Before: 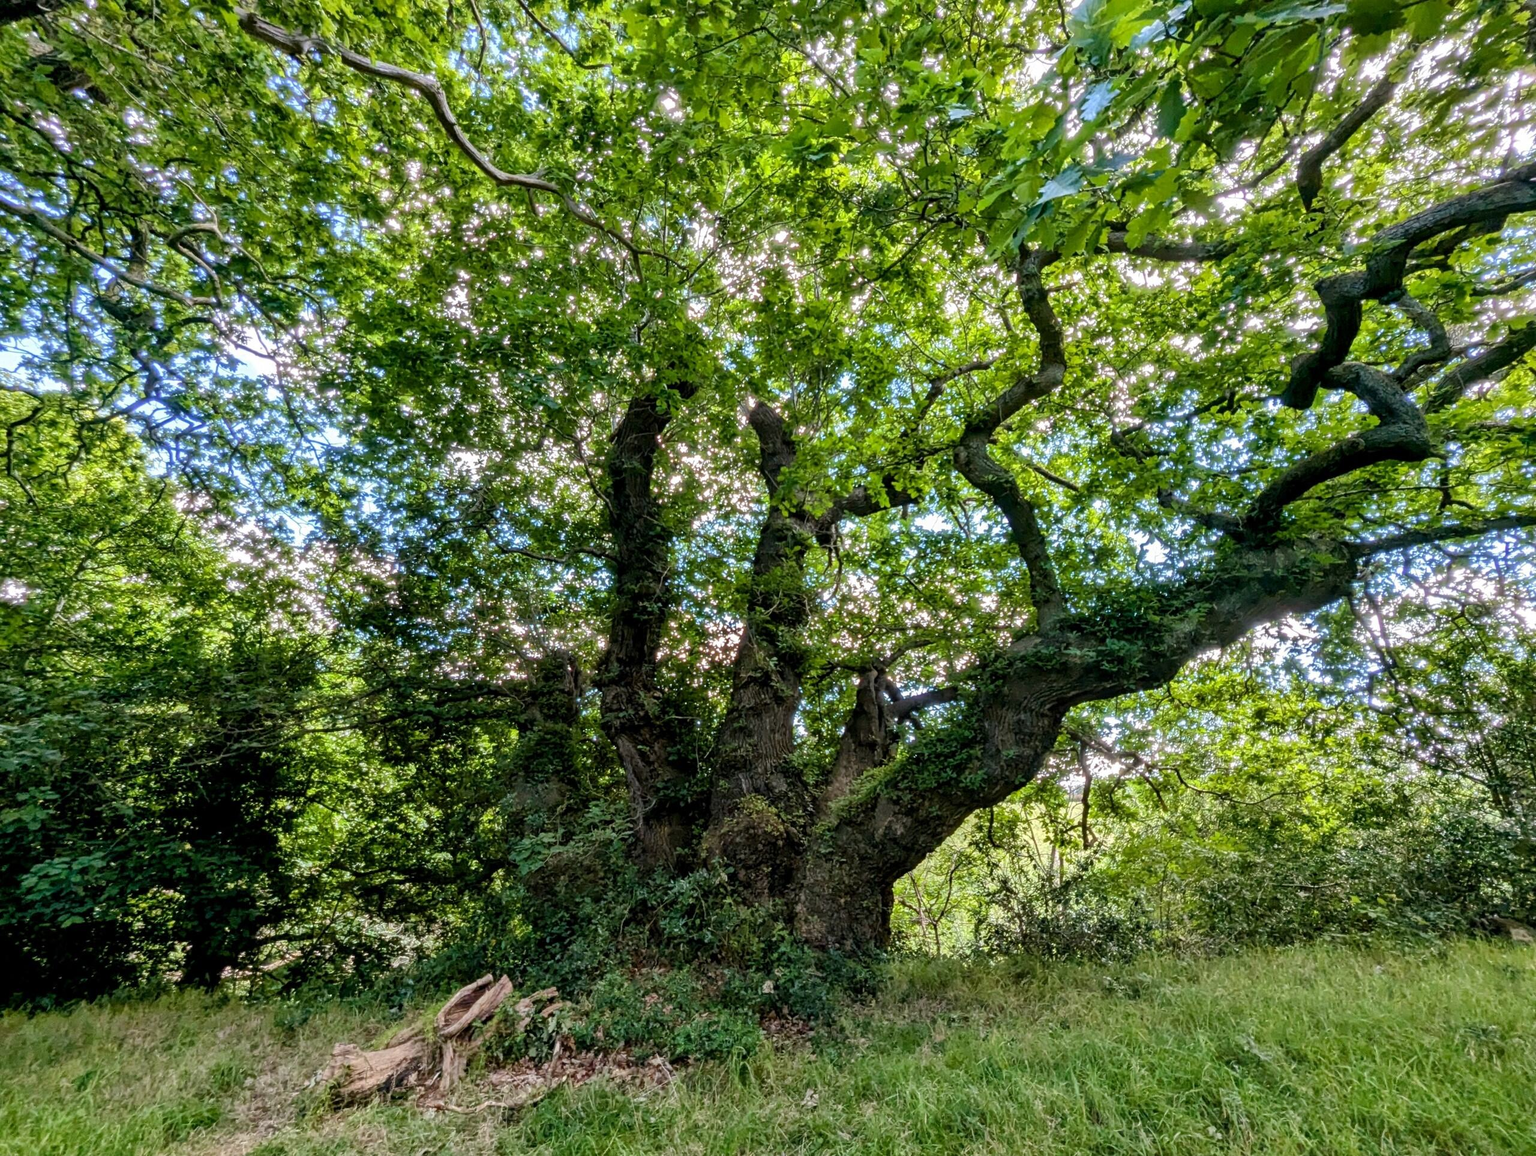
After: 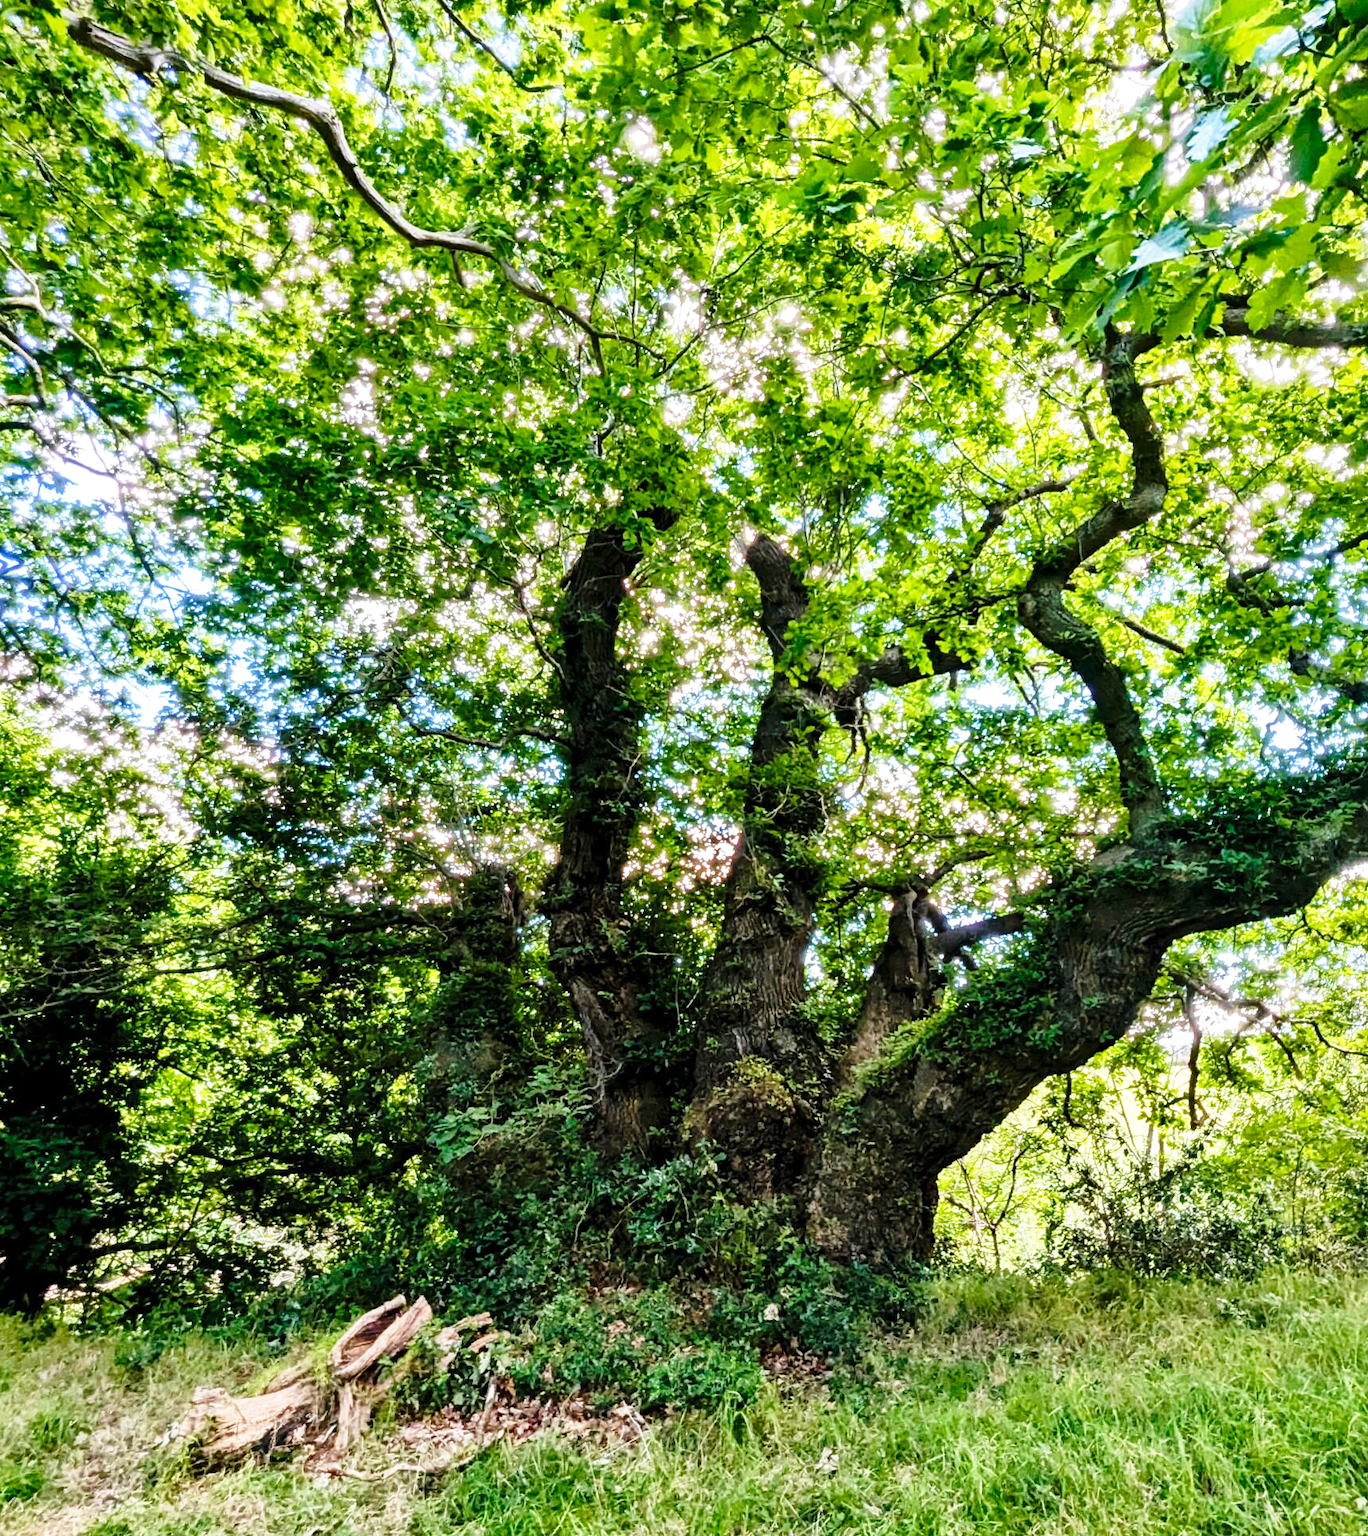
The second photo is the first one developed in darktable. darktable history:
tone equalizer: on, module defaults
base curve: curves: ch0 [(0, 0) (0.026, 0.03) (0.109, 0.232) (0.351, 0.748) (0.669, 0.968) (1, 1)], preserve colors none
crop and rotate: left 12.261%, right 20.68%
shadows and highlights: shadows 20.99, highlights -35.75, soften with gaussian
